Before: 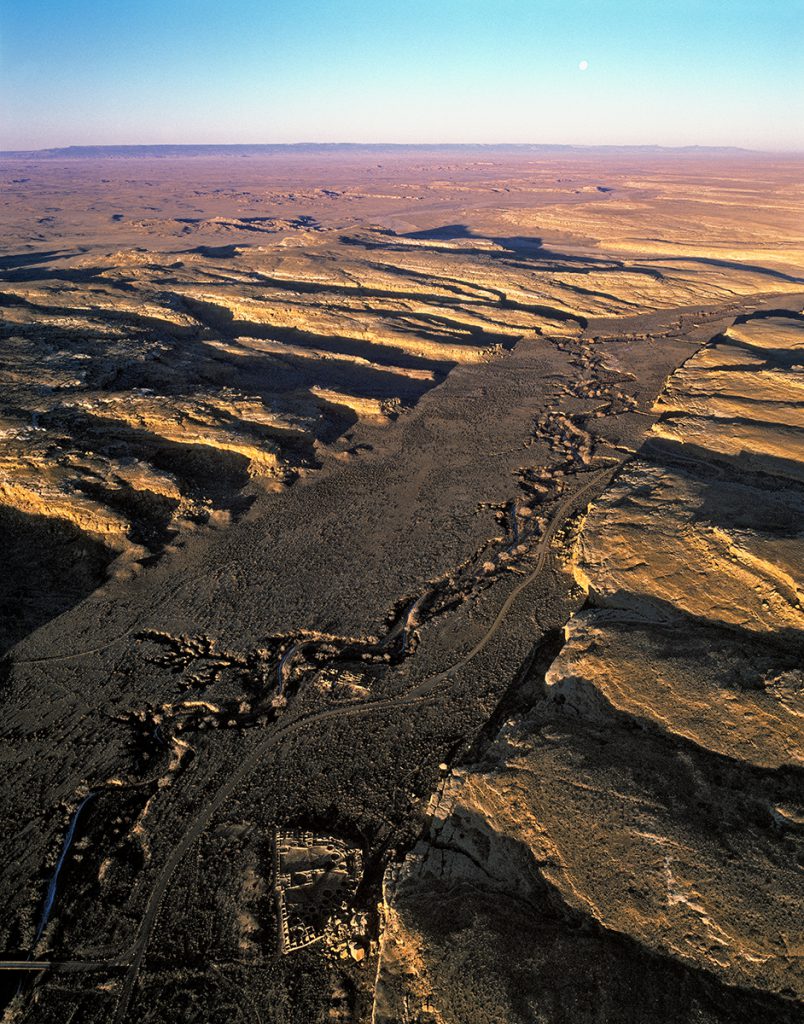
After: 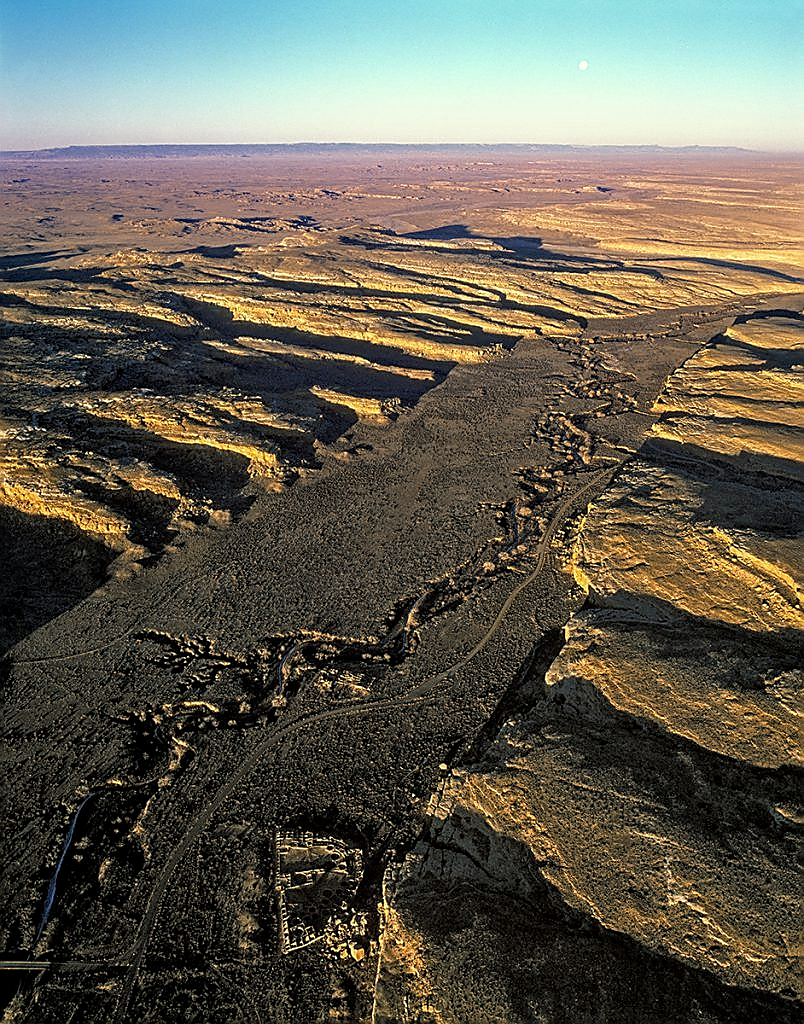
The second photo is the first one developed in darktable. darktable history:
color correction: highlights a* -4.32, highlights b* 7.14
sharpen: radius 1.374, amount 1.254, threshold 0.698
local contrast: on, module defaults
